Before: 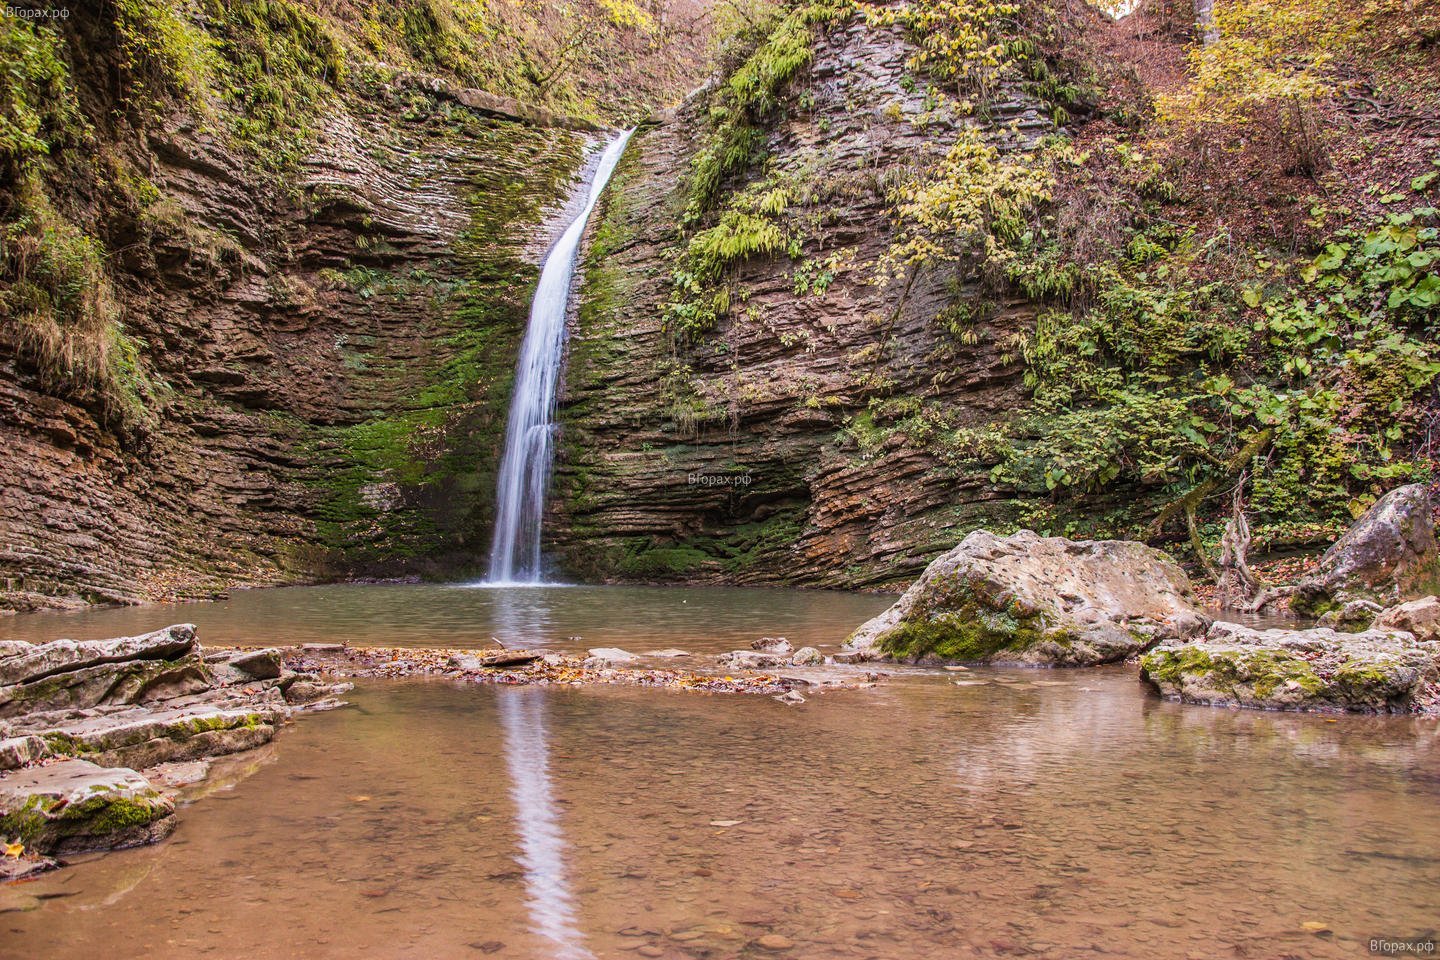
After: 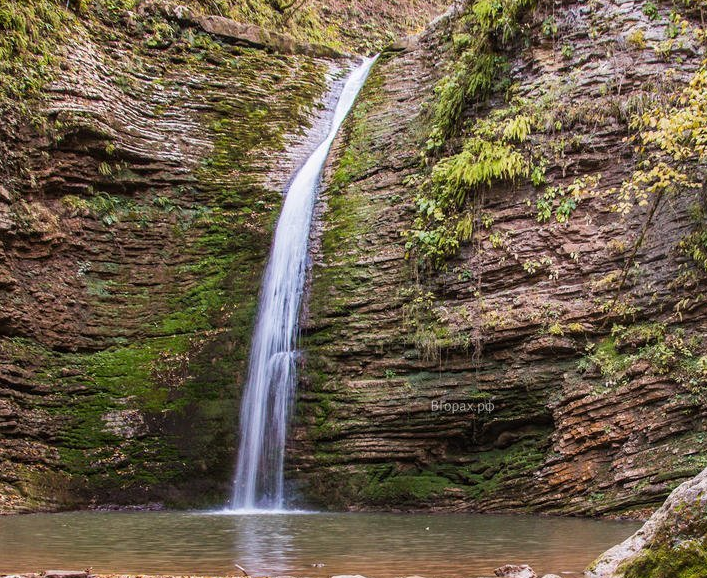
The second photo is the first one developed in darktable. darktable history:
crop: left 17.874%, top 7.706%, right 32.997%, bottom 32.043%
